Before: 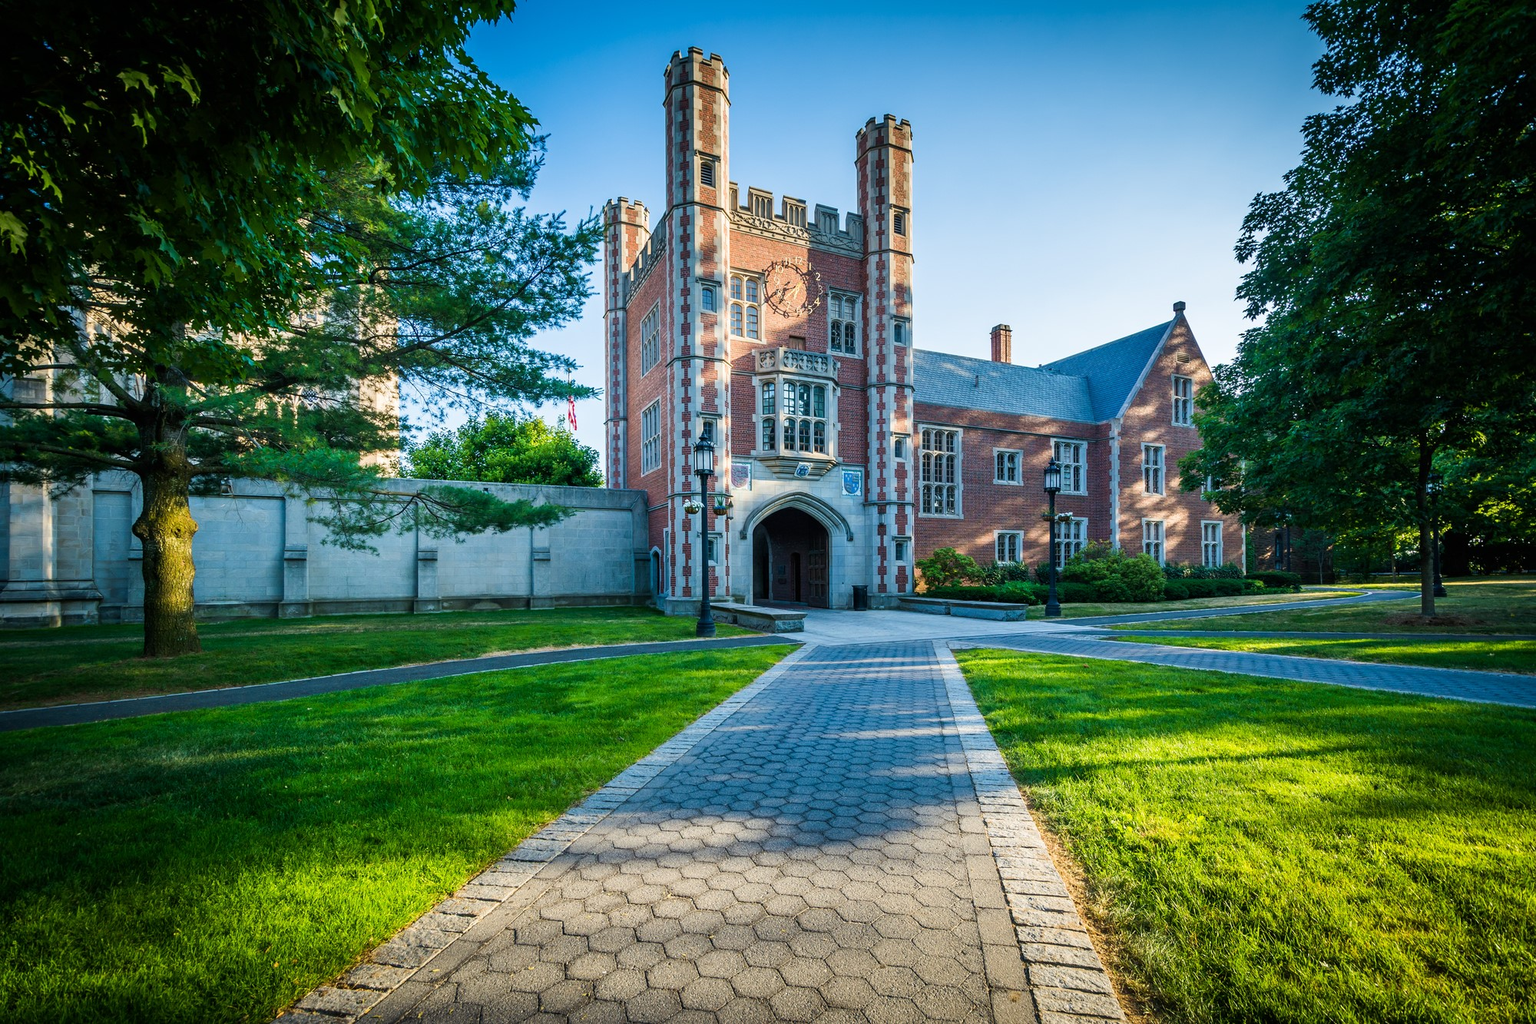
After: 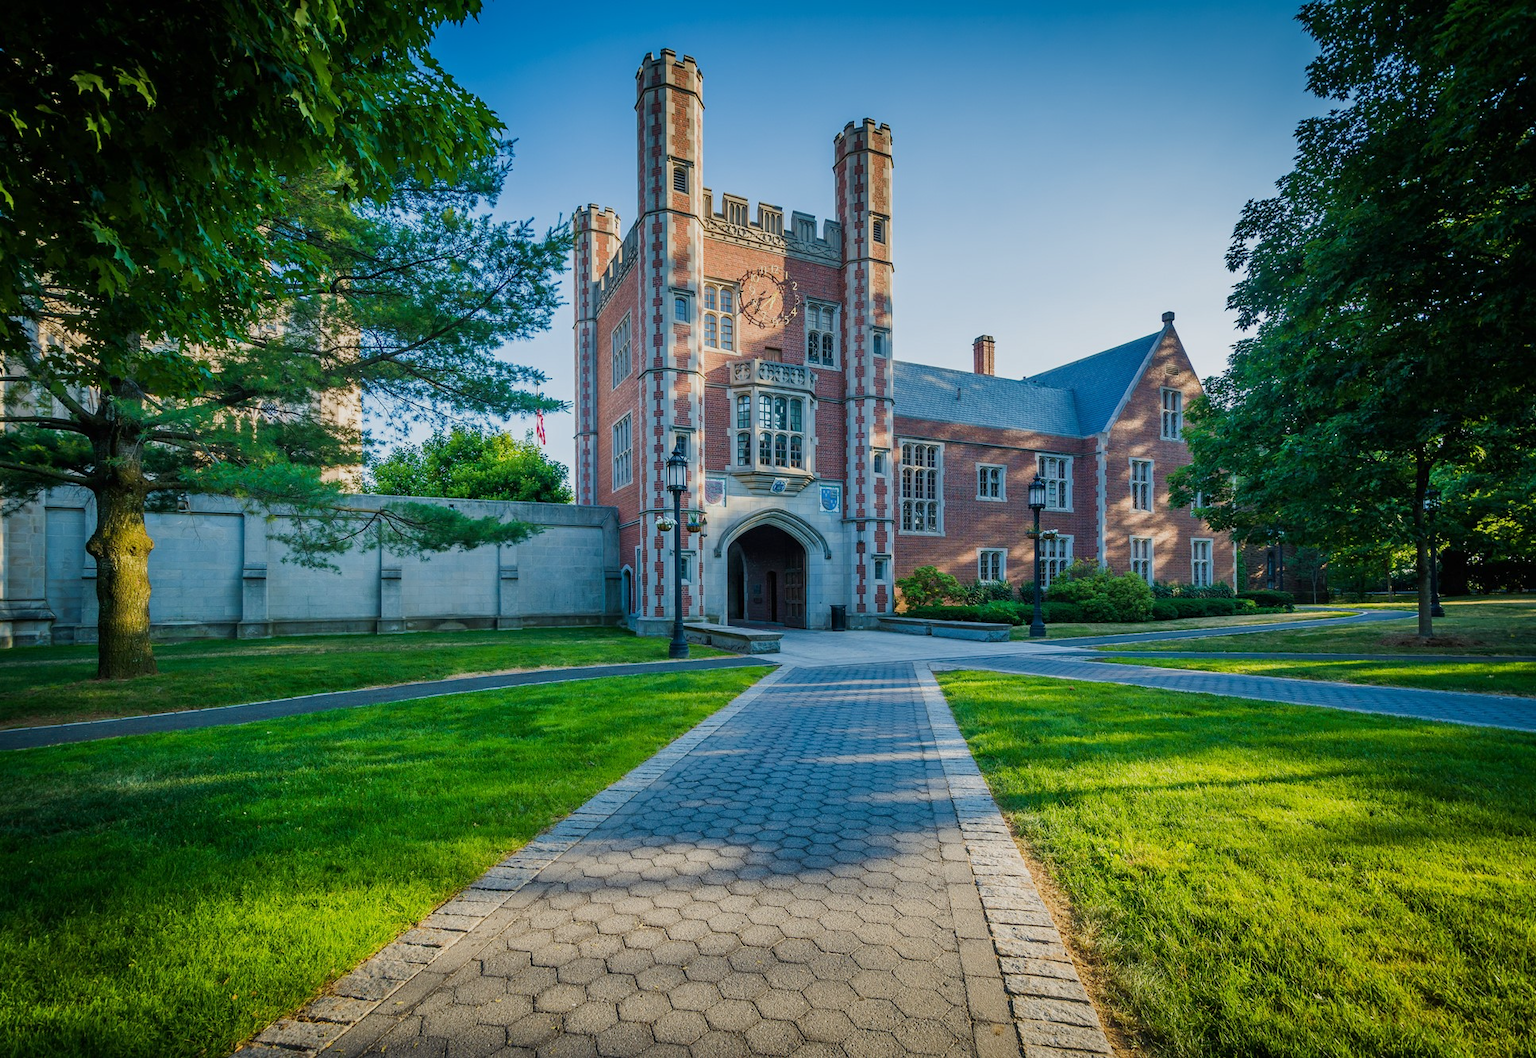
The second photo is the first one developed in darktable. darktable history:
tone equalizer: -8 EV 0.25 EV, -7 EV 0.417 EV, -6 EV 0.417 EV, -5 EV 0.25 EV, -3 EV -0.25 EV, -2 EV -0.417 EV, -1 EV -0.417 EV, +0 EV -0.25 EV, edges refinement/feathering 500, mask exposure compensation -1.57 EV, preserve details guided filter
crop and rotate: left 3.238%
